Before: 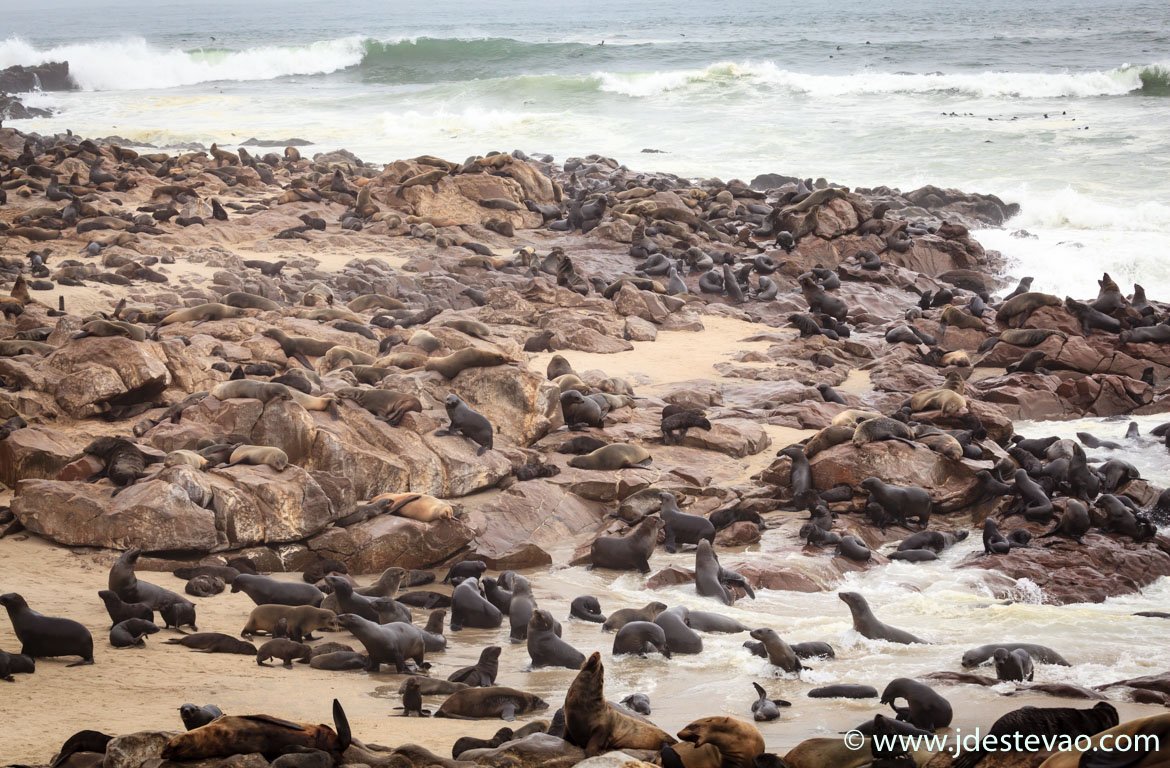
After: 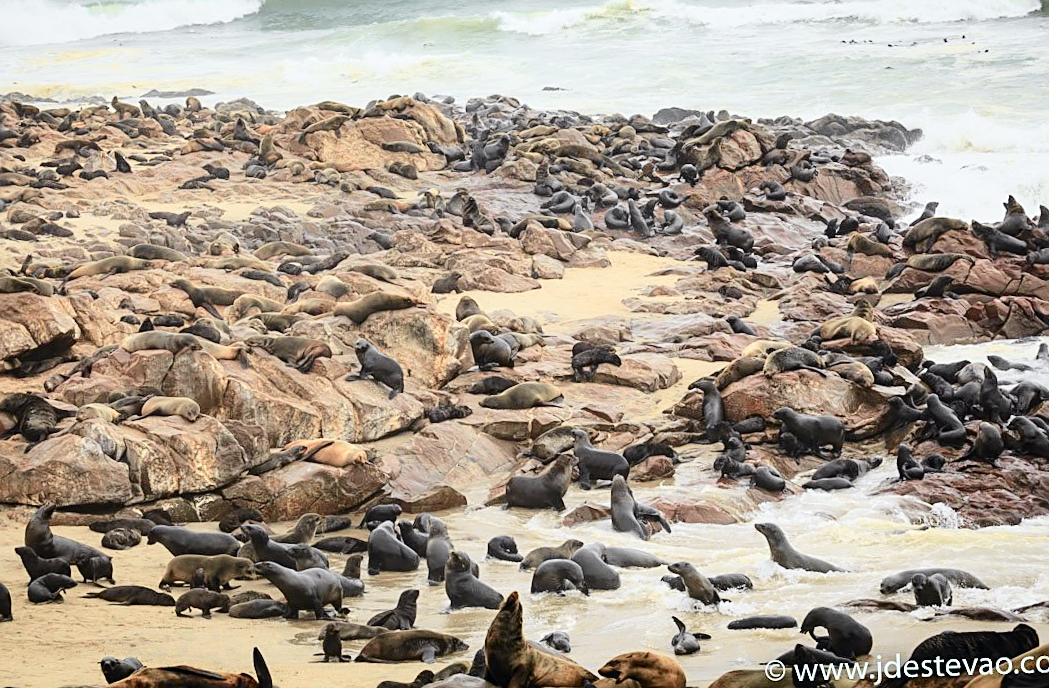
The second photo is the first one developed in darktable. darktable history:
local contrast: highlights 100%, shadows 100%, detail 131%, midtone range 0.2
crop and rotate: angle 1.96°, left 5.673%, top 5.673%
tone curve: curves: ch0 [(0, 0.026) (0.104, 0.1) (0.233, 0.262) (0.398, 0.507) (0.498, 0.621) (0.65, 0.757) (0.835, 0.883) (1, 0.961)]; ch1 [(0, 0) (0.346, 0.307) (0.408, 0.369) (0.453, 0.457) (0.482, 0.476) (0.502, 0.498) (0.521, 0.507) (0.553, 0.554) (0.638, 0.646) (0.693, 0.727) (1, 1)]; ch2 [(0, 0) (0.366, 0.337) (0.434, 0.46) (0.485, 0.494) (0.5, 0.494) (0.511, 0.508) (0.537, 0.55) (0.579, 0.599) (0.663, 0.67) (1, 1)], color space Lab, independent channels, preserve colors none
sharpen: on, module defaults
